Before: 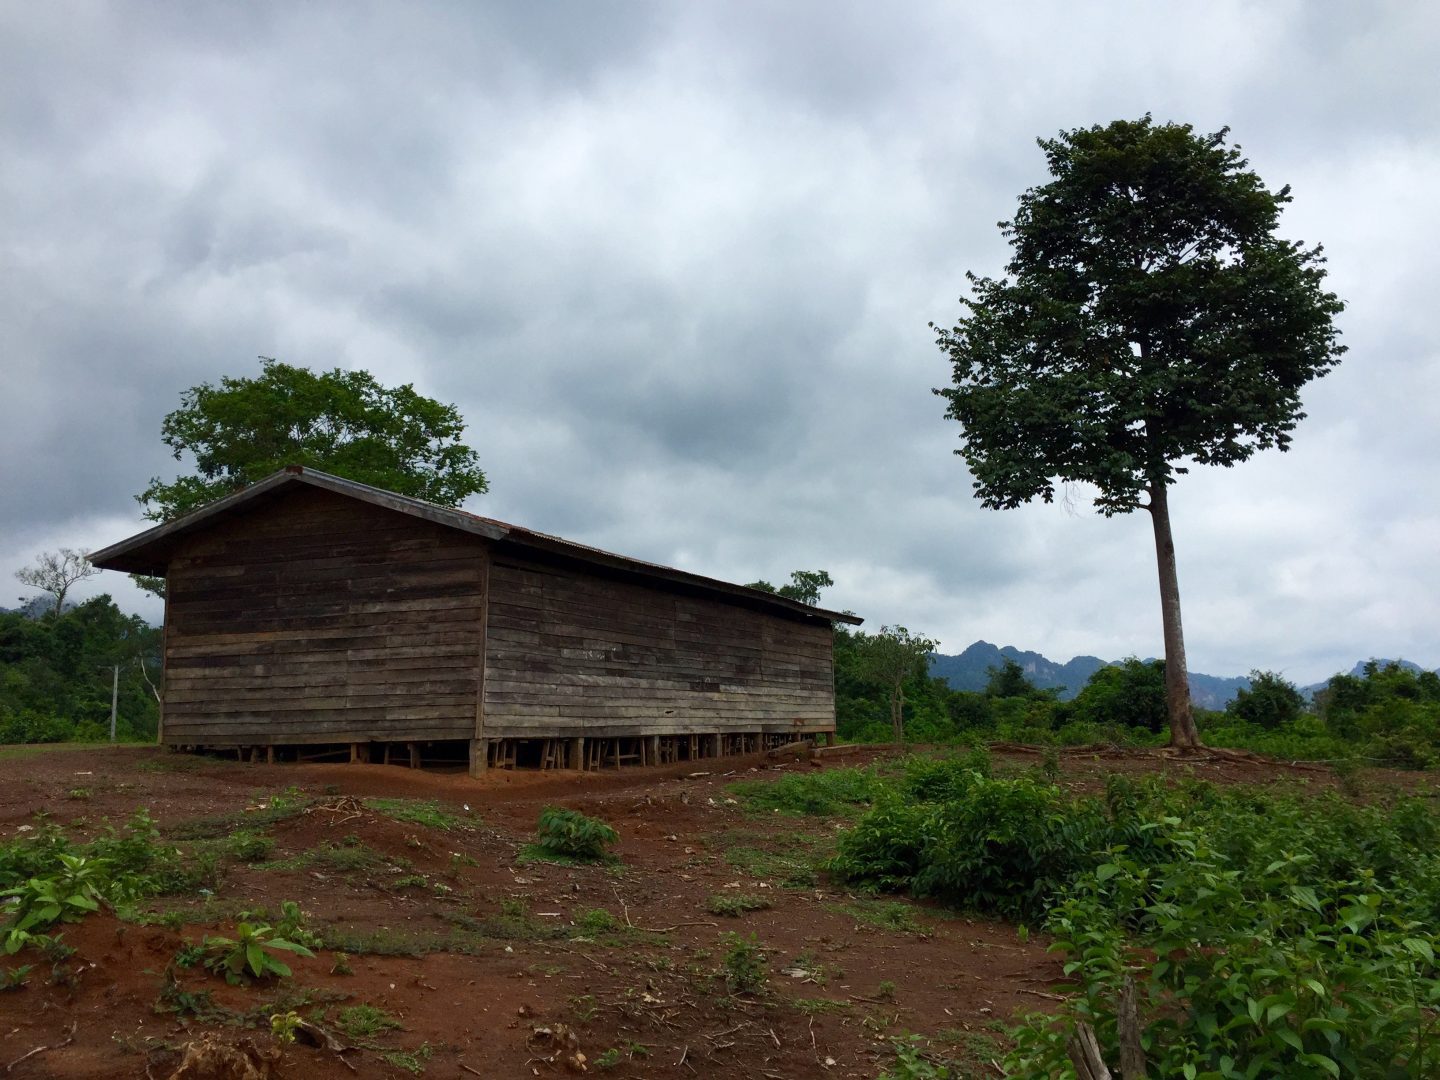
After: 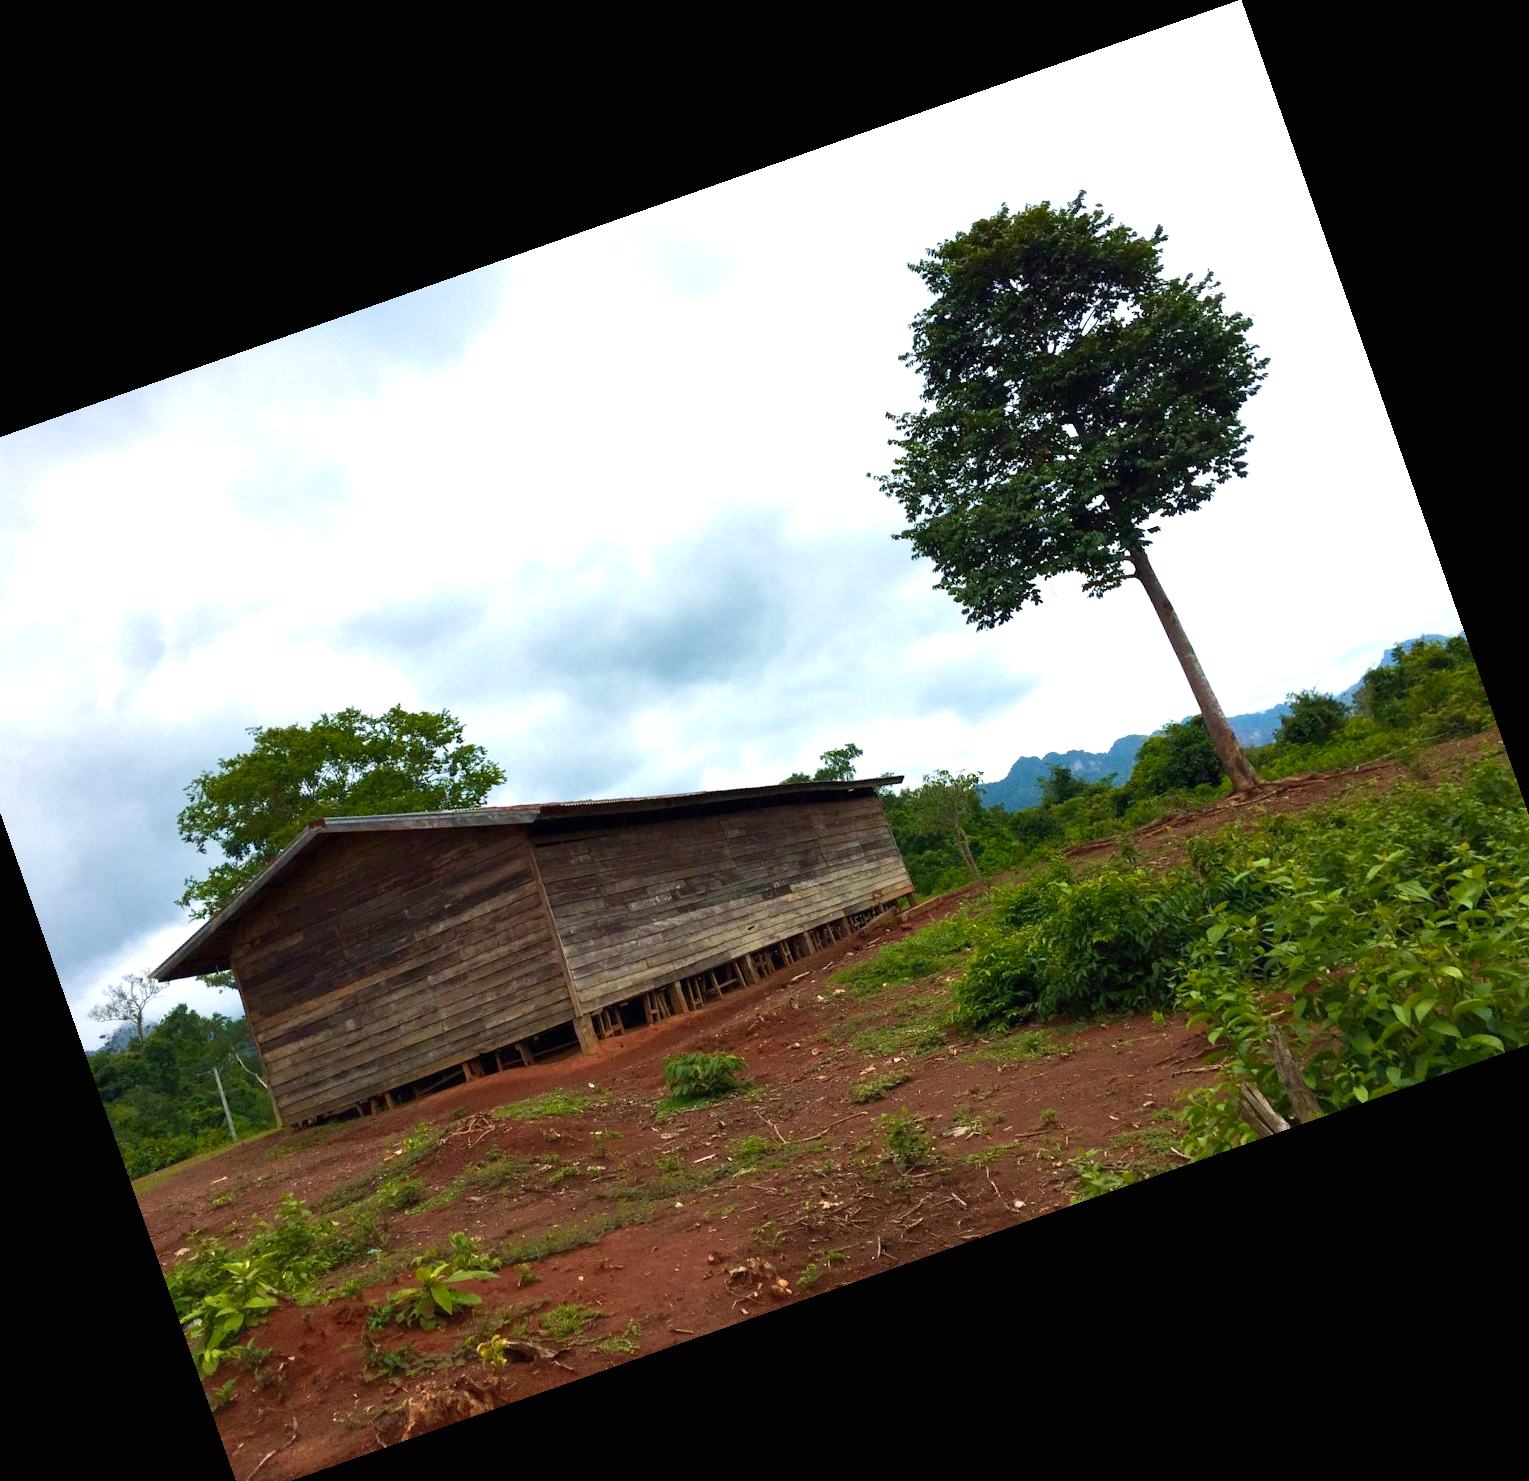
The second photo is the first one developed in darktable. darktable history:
crop and rotate: angle 19.43°, left 6.812%, right 4.125%, bottom 1.087%
color zones: curves: ch1 [(0.235, 0.558) (0.75, 0.5)]; ch2 [(0.25, 0.462) (0.749, 0.457)], mix 25.94%
velvia: on, module defaults
exposure: black level correction 0, exposure 0.9 EV, compensate exposure bias true, compensate highlight preservation false
